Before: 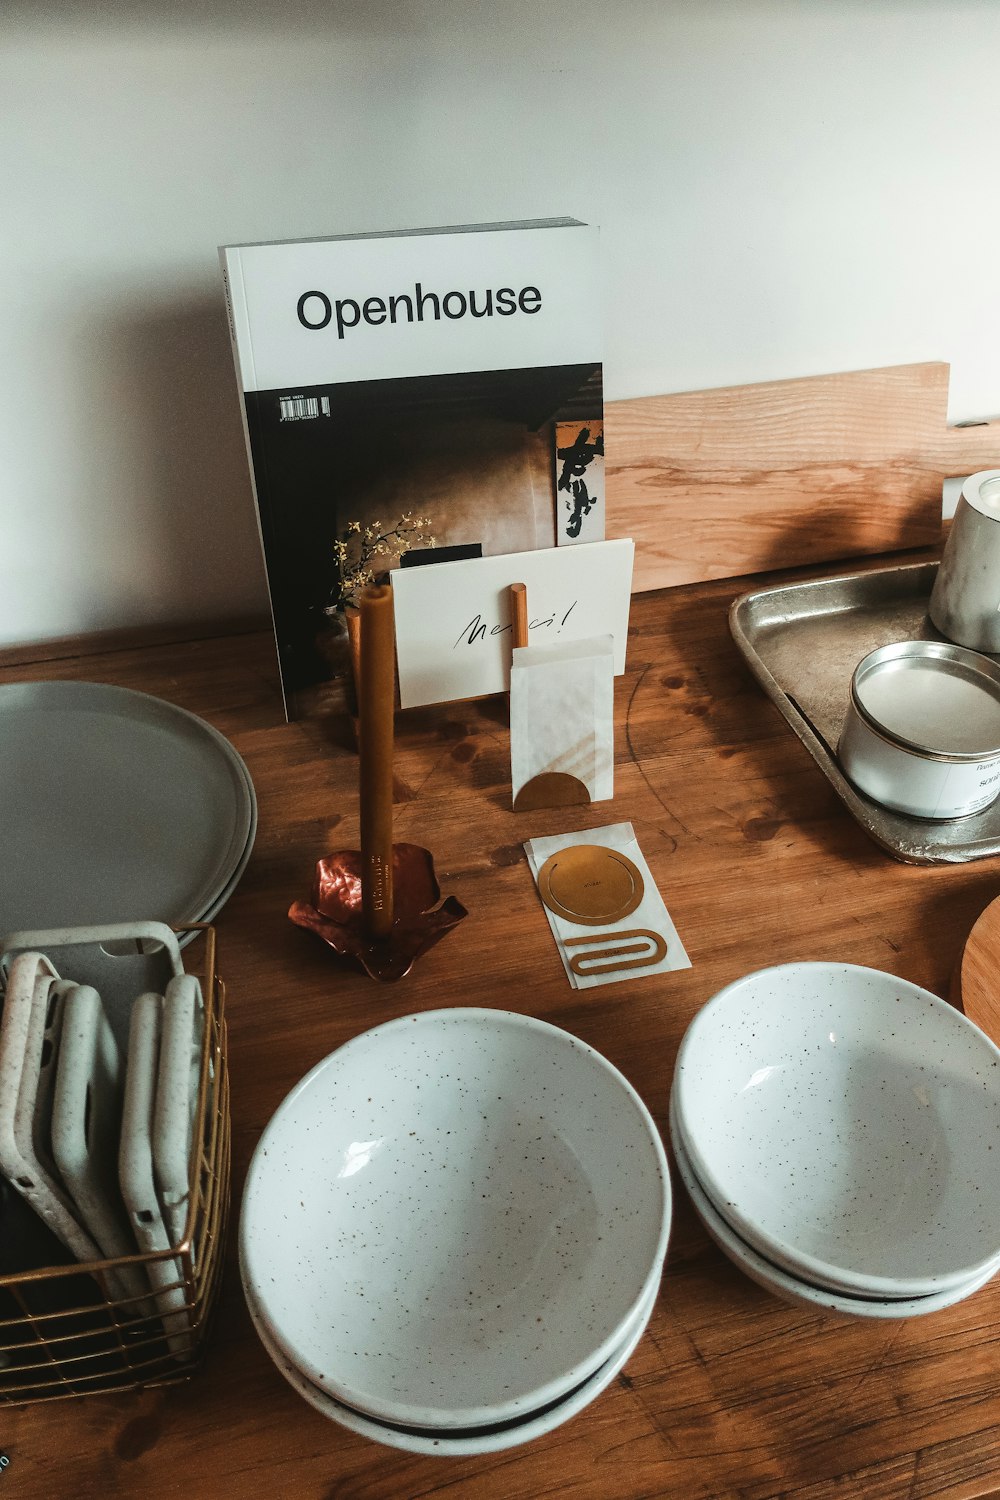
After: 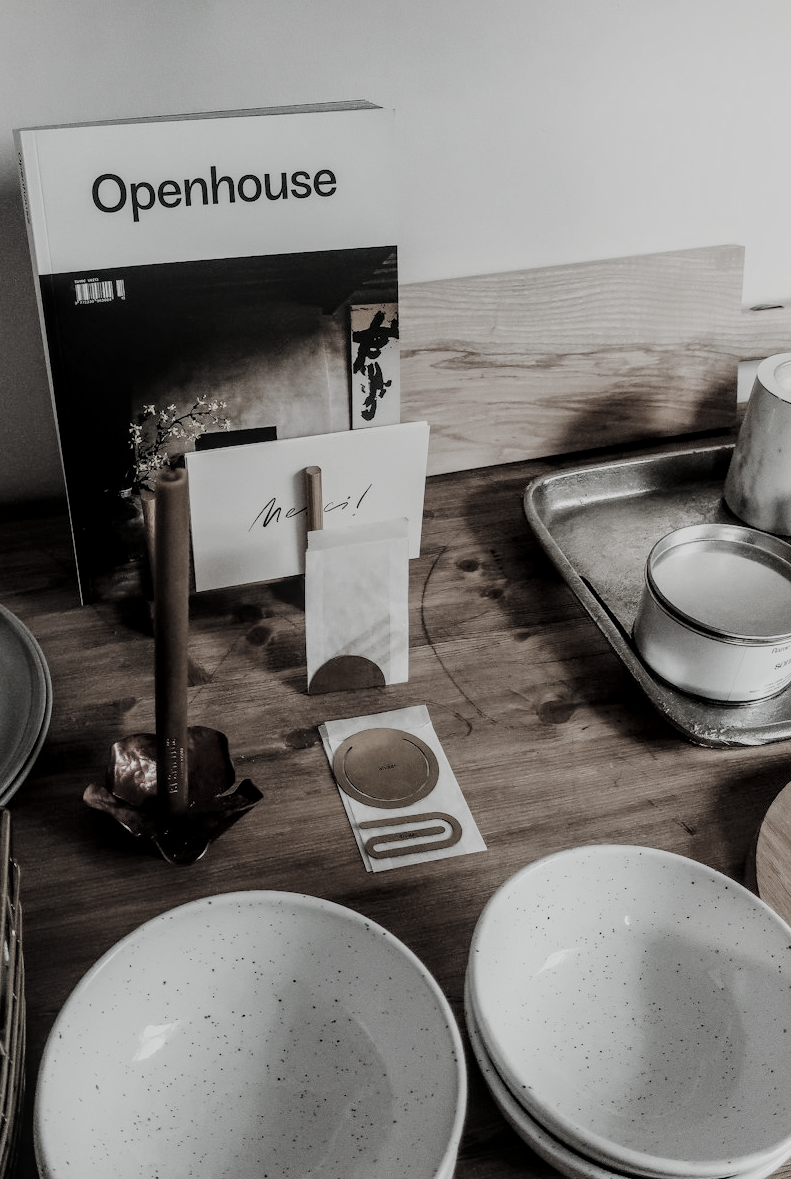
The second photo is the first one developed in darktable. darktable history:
crop and rotate: left 20.5%, top 7.854%, right 0.398%, bottom 13.523%
local contrast: on, module defaults
filmic rgb: black relative exposure -6.97 EV, white relative exposure 5.68 EV, hardness 2.86, add noise in highlights 0, preserve chrominance no, color science v3 (2019), use custom middle-gray values true, contrast in highlights soft
color correction: highlights b* 0.037, saturation 0.194
